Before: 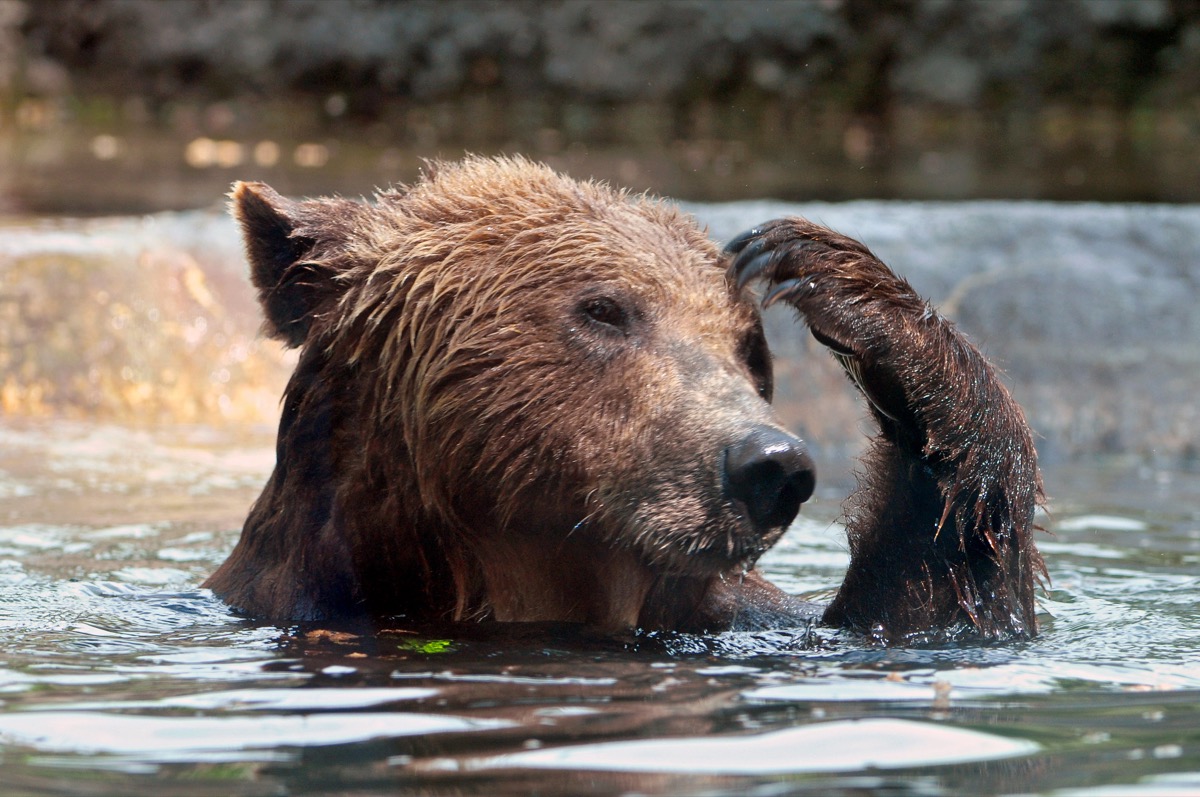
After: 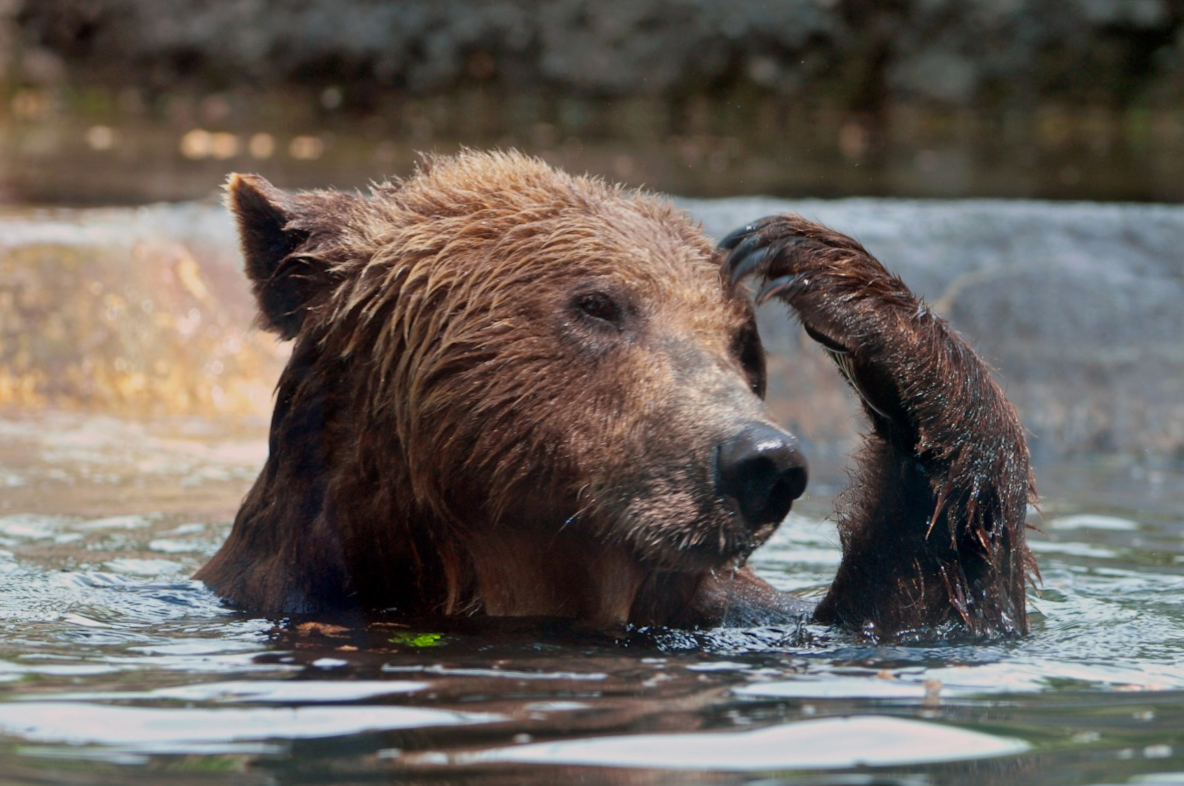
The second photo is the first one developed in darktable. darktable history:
crop and rotate: angle -0.5°
lowpass: radius 0.5, unbound 0
shadows and highlights: radius 121.13, shadows 21.4, white point adjustment -9.72, highlights -14.39, soften with gaussian
